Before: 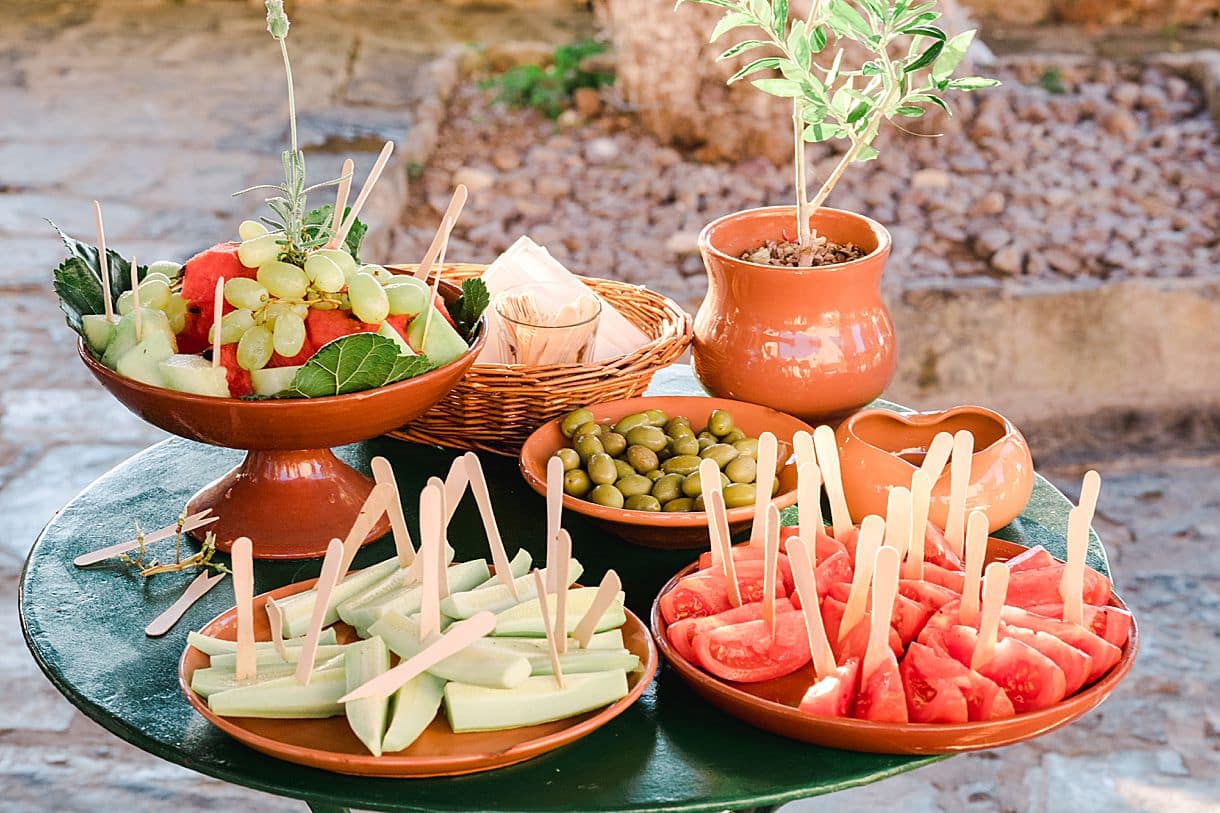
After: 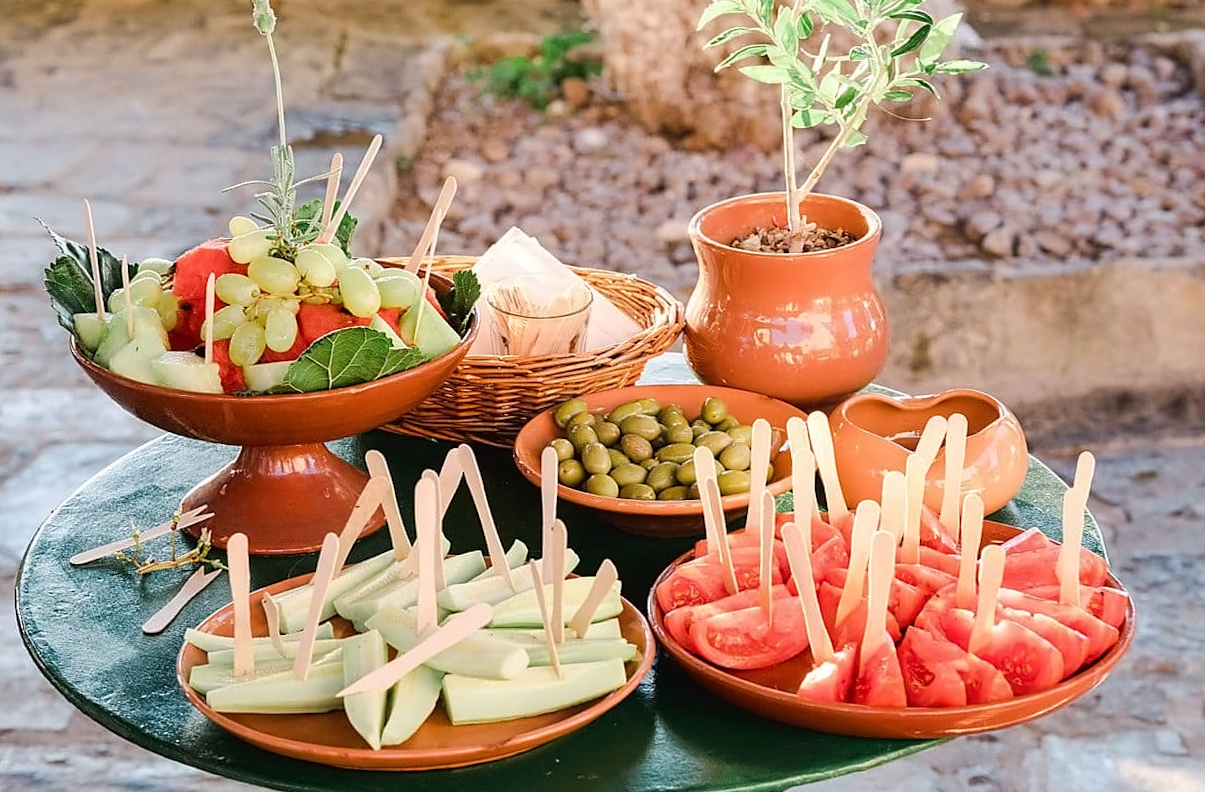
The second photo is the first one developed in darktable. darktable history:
rotate and perspective: rotation -1°, crop left 0.011, crop right 0.989, crop top 0.025, crop bottom 0.975
contrast equalizer: y [[0.5 ×4, 0.525, 0.667], [0.5 ×6], [0.5 ×6], [0 ×4, 0.042, 0], [0, 0, 0.004, 0.1, 0.191, 0.131]]
